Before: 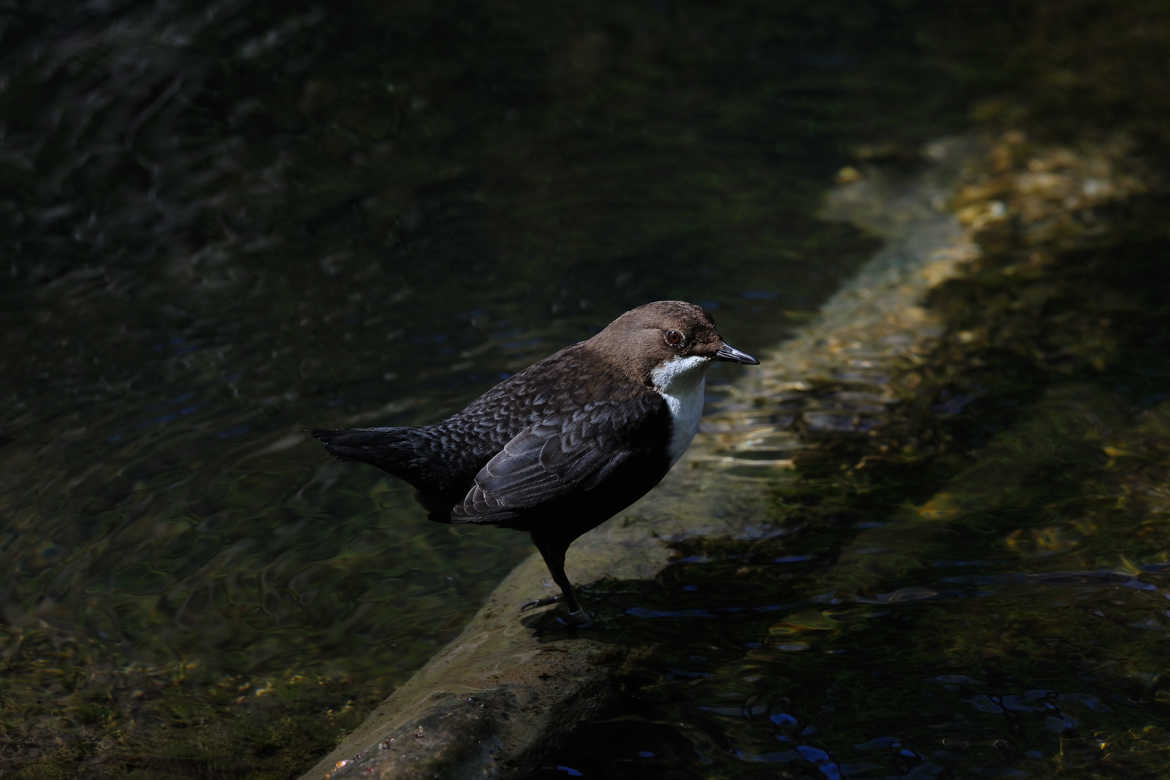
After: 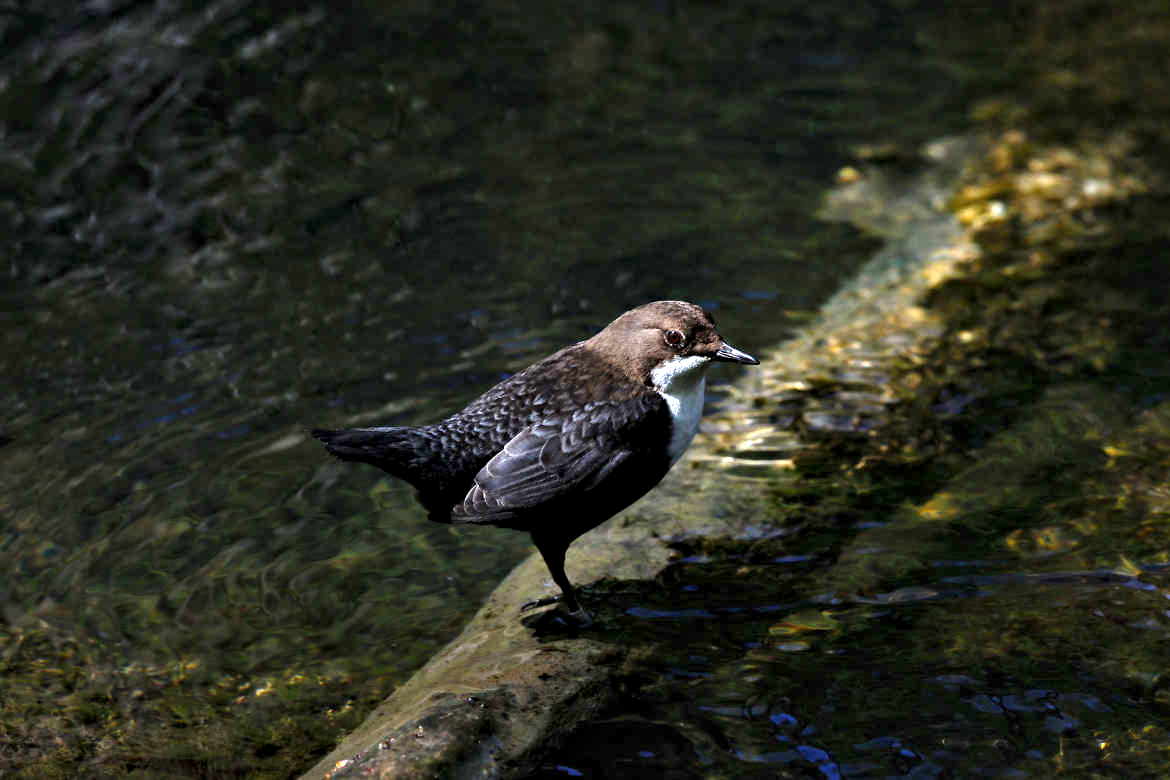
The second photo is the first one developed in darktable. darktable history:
exposure: black level correction 0, exposure 1 EV, compensate exposure bias true, compensate highlight preservation false
contrast equalizer: y [[0.511, 0.558, 0.631, 0.632, 0.559, 0.512], [0.5 ×6], [0.507, 0.559, 0.627, 0.644, 0.647, 0.647], [0 ×6], [0 ×6]]
color balance rgb: perceptual saturation grading › global saturation 20%, global vibrance 10%
